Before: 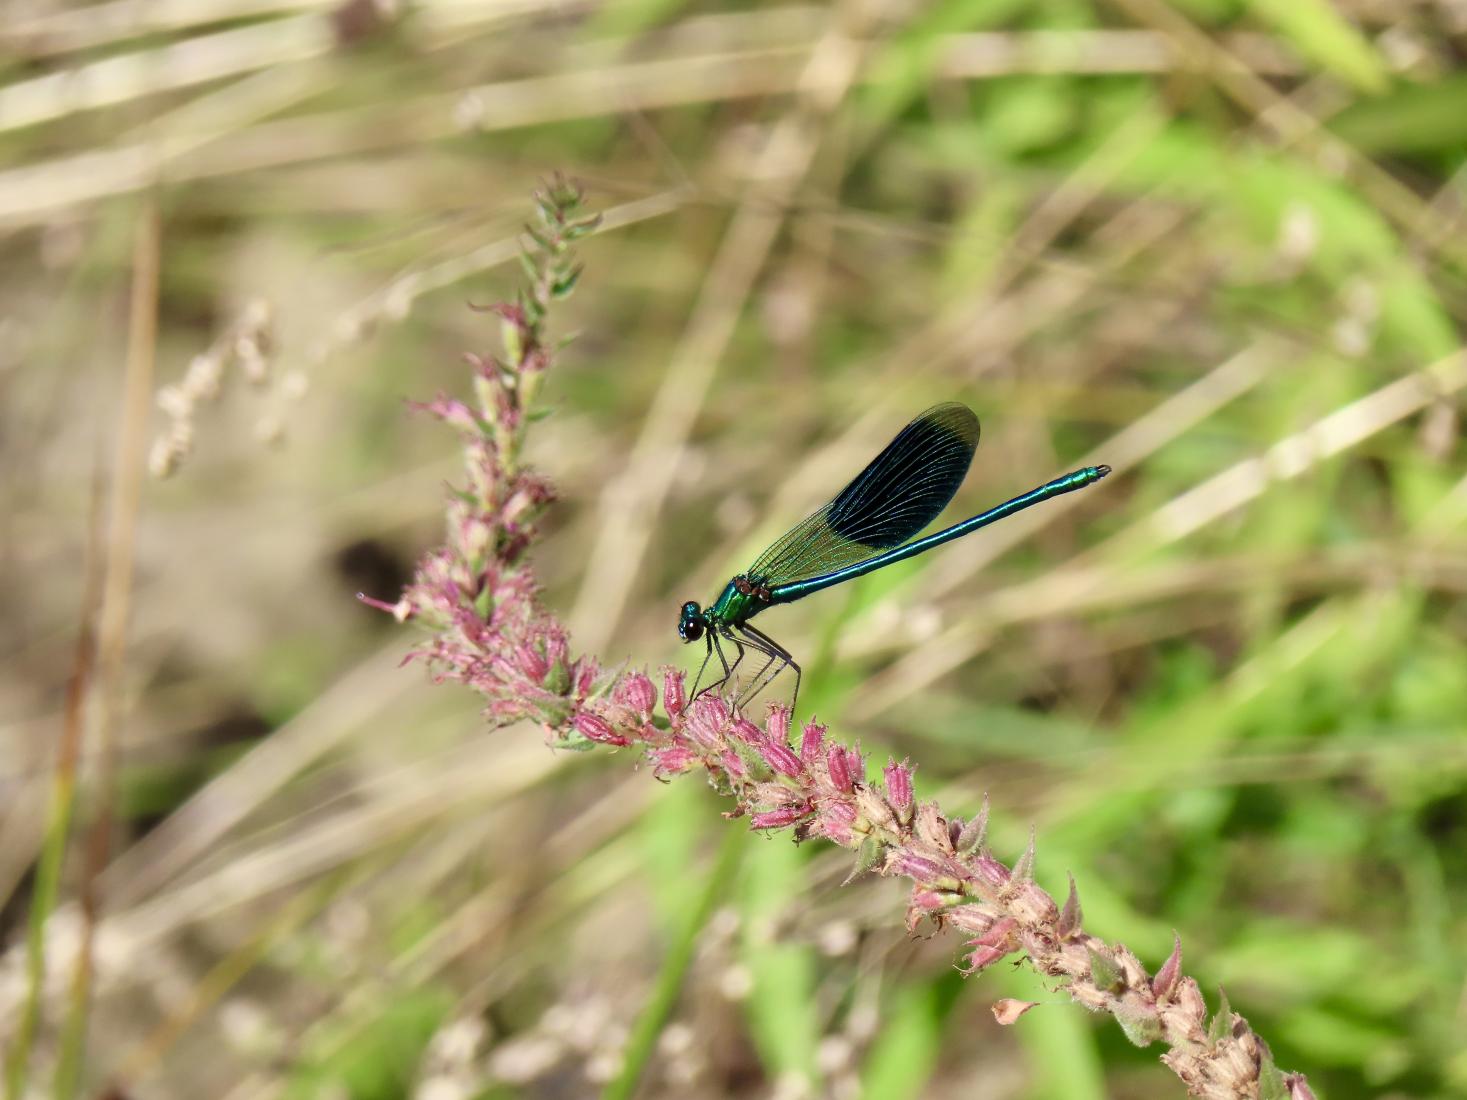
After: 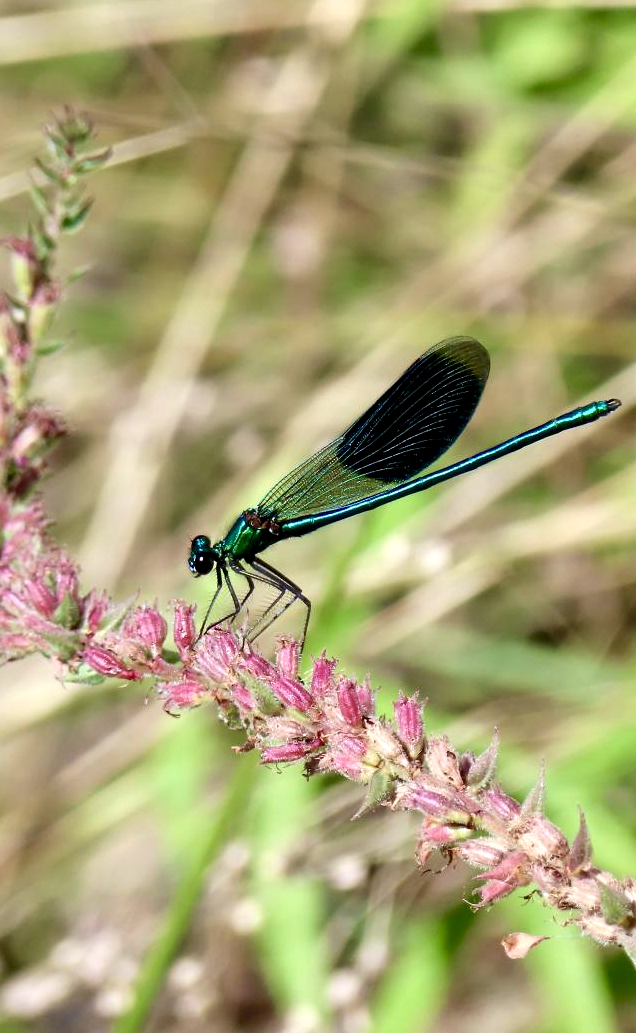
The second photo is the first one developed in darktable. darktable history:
crop: left 33.452%, top 6.025%, right 23.155%
tone equalizer: -8 EV -0.417 EV, -7 EV -0.389 EV, -6 EV -0.333 EV, -5 EV -0.222 EV, -3 EV 0.222 EV, -2 EV 0.333 EV, -1 EV 0.389 EV, +0 EV 0.417 EV, edges refinement/feathering 500, mask exposure compensation -1.57 EV, preserve details no
exposure: black level correction 0.01, exposure 0.011 EV, compensate highlight preservation false
color correction: highlights a* -0.772, highlights b* -8.92
